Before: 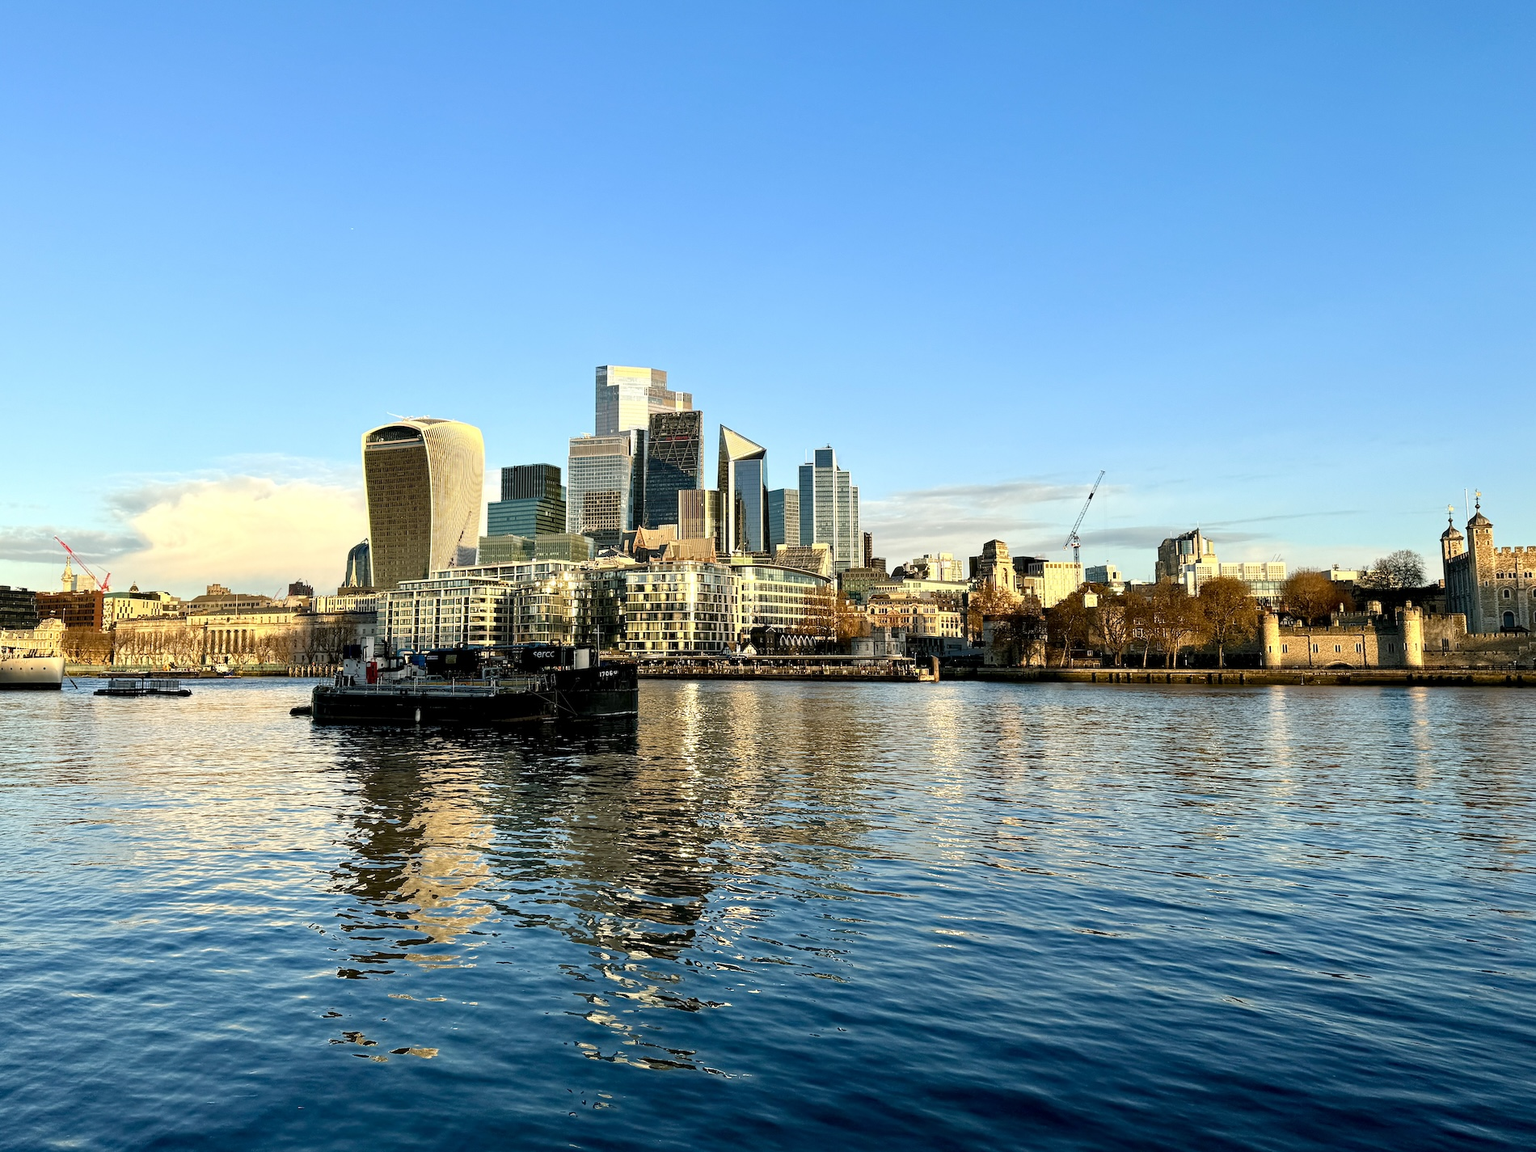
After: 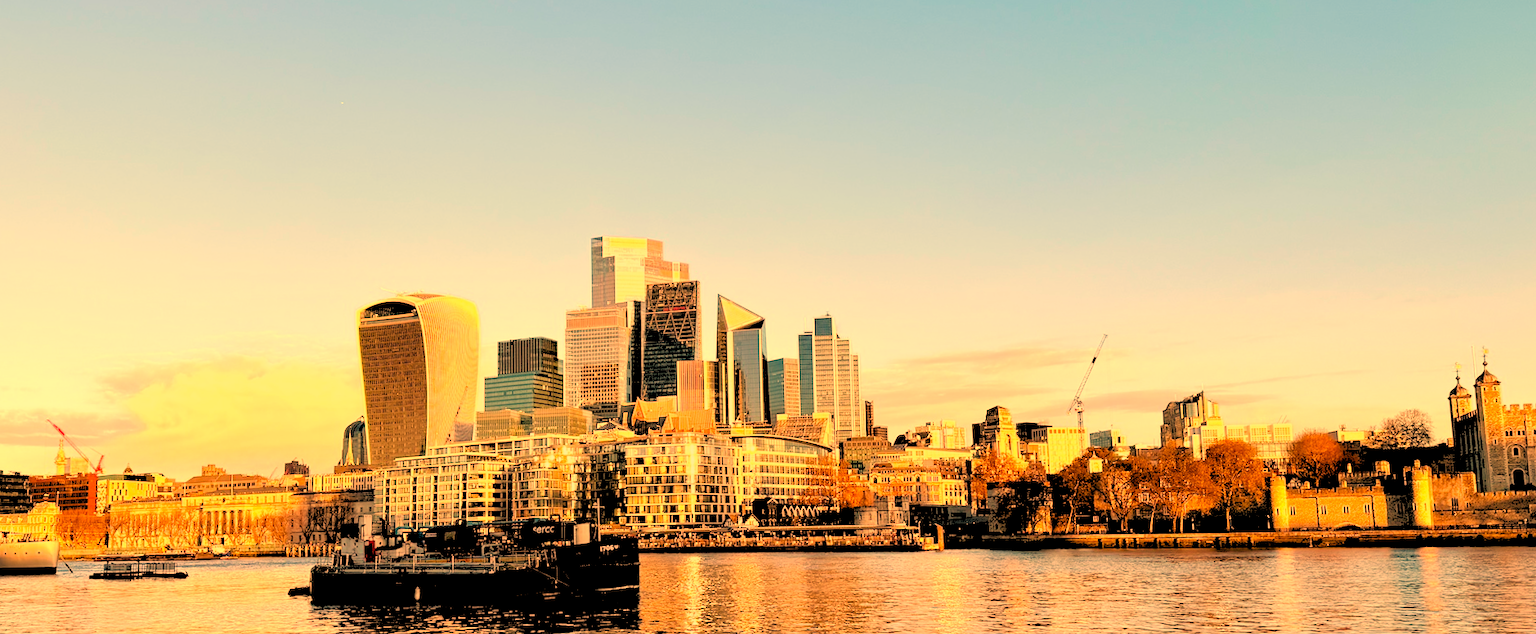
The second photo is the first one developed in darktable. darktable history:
white balance: red 1.467, blue 0.684
tone curve: curves: ch0 [(0, 0) (0.003, 0.022) (0.011, 0.027) (0.025, 0.038) (0.044, 0.056) (0.069, 0.081) (0.1, 0.11) (0.136, 0.145) (0.177, 0.185) (0.224, 0.229) (0.277, 0.278) (0.335, 0.335) (0.399, 0.399) (0.468, 0.468) (0.543, 0.543) (0.623, 0.623) (0.709, 0.705) (0.801, 0.793) (0.898, 0.887) (1, 1)], preserve colors none
rotate and perspective: rotation -1°, crop left 0.011, crop right 0.989, crop top 0.025, crop bottom 0.975
rgb levels: levels [[0.027, 0.429, 0.996], [0, 0.5, 1], [0, 0.5, 1]]
crop and rotate: top 10.605%, bottom 33.274%
